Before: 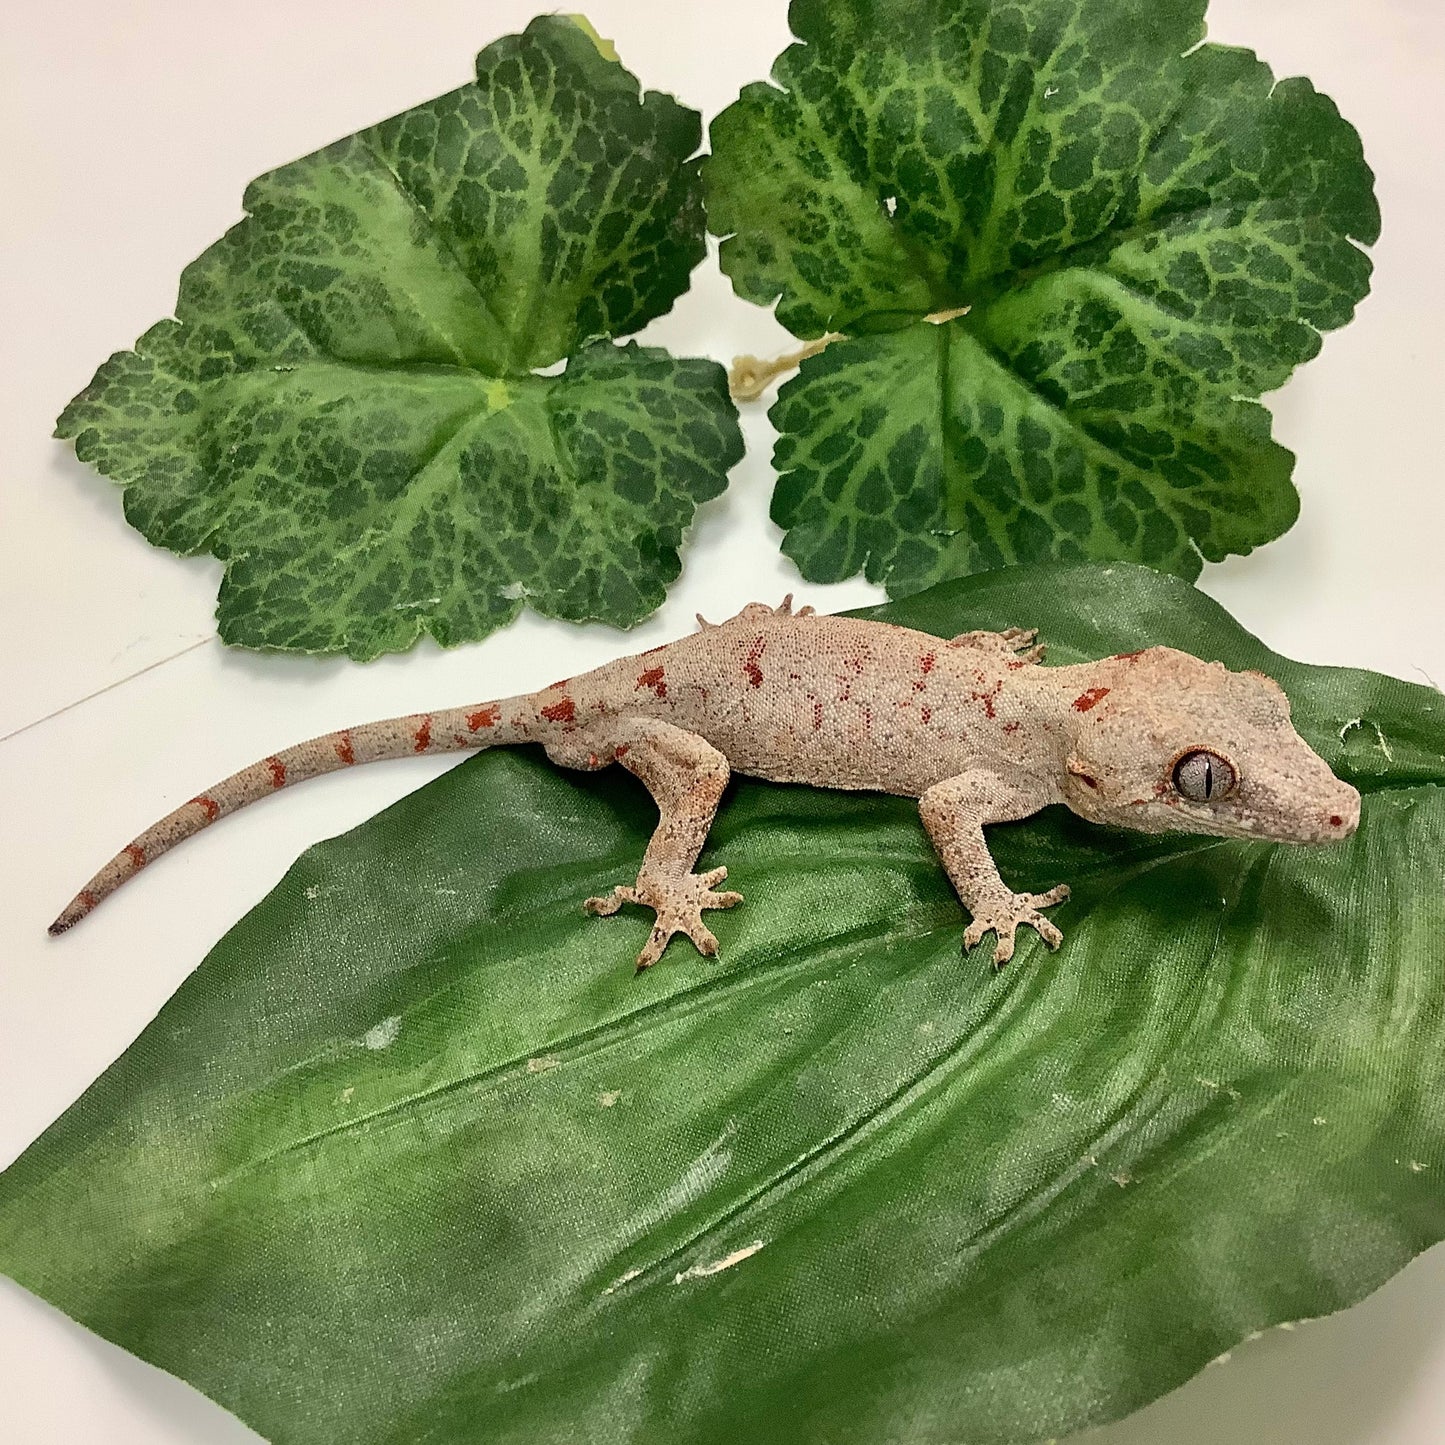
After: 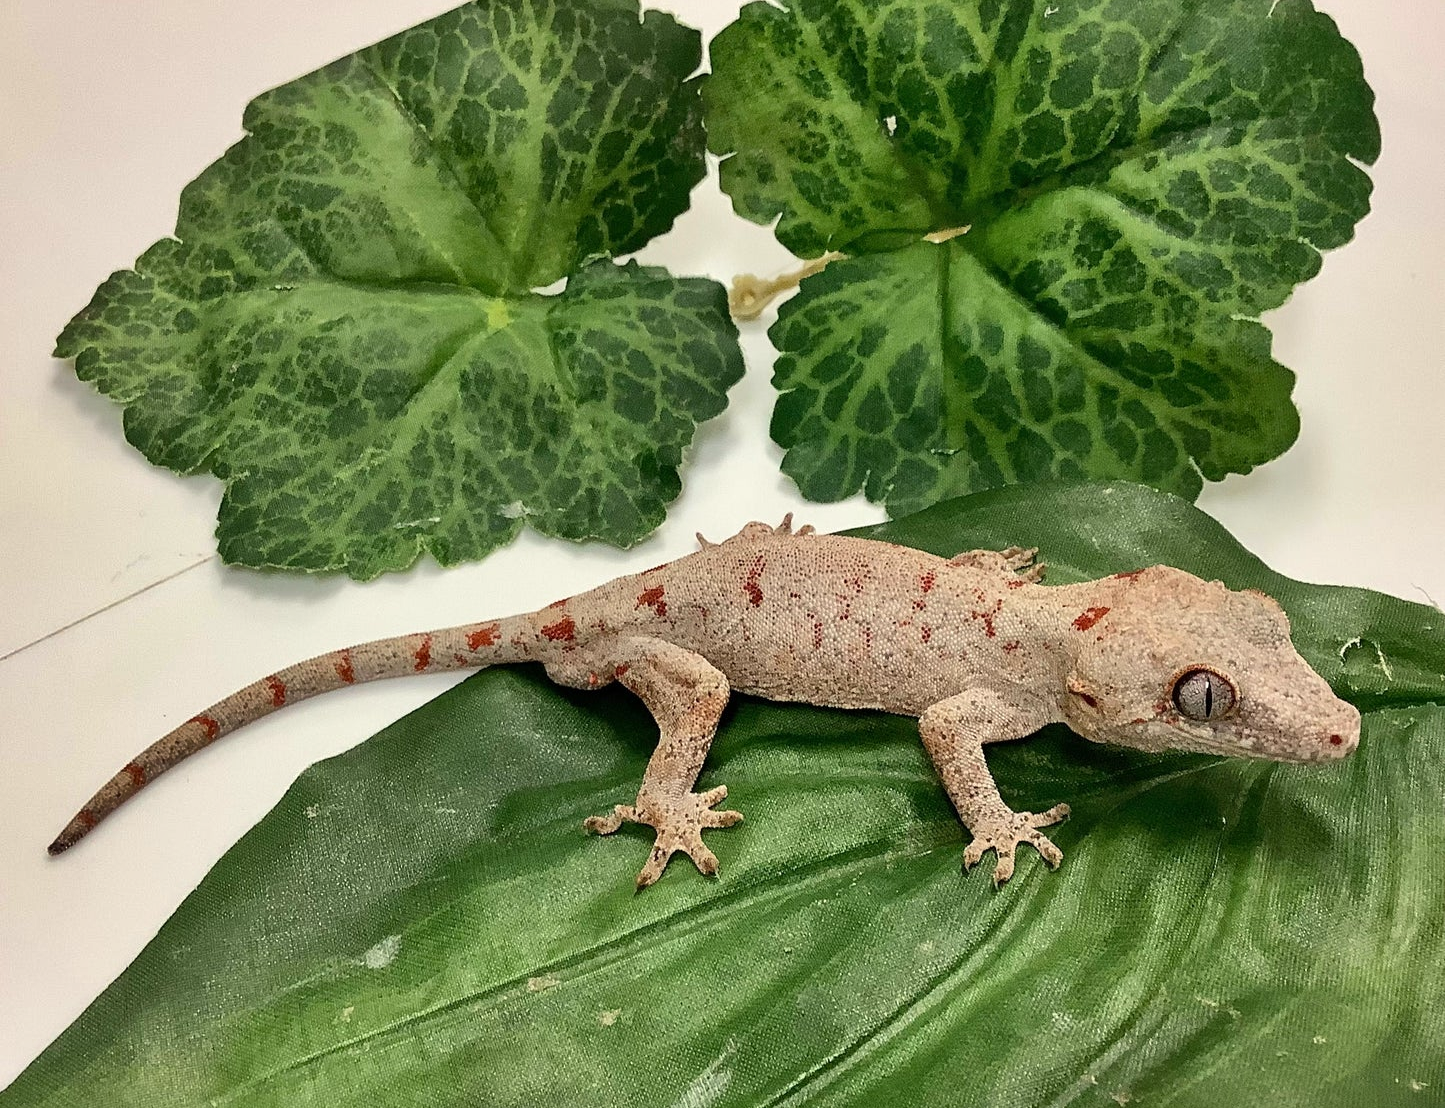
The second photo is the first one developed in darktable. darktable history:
shadows and highlights: low approximation 0.01, soften with gaussian
crop: top 5.667%, bottom 17.637%
color calibration: x 0.342, y 0.356, temperature 5122 K
